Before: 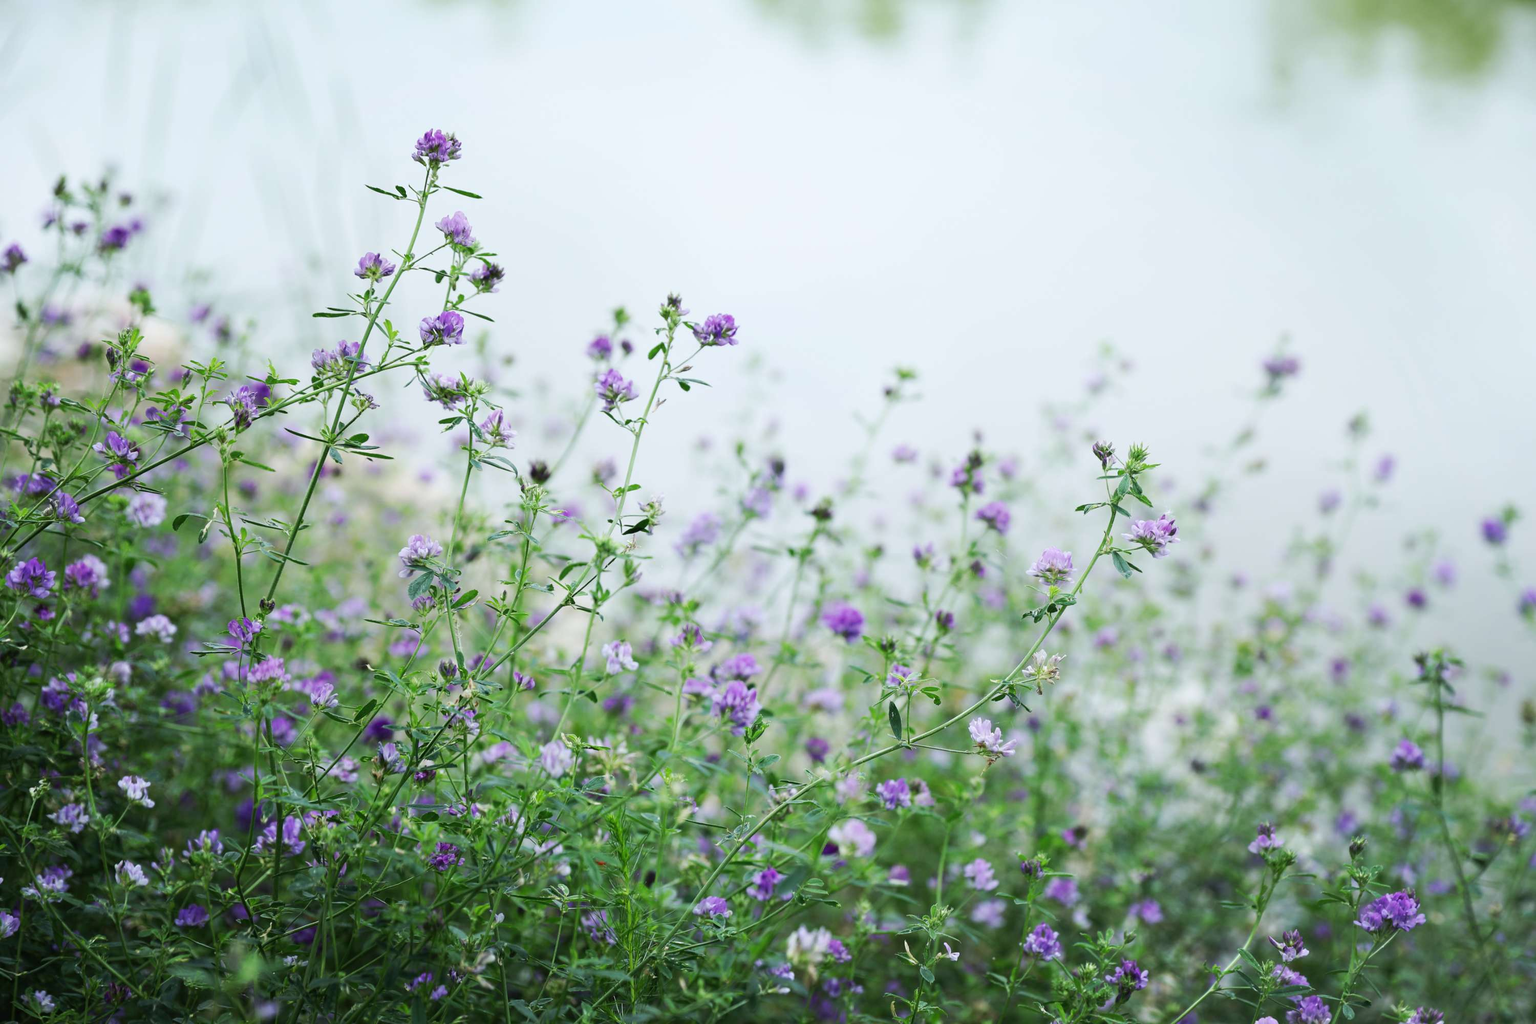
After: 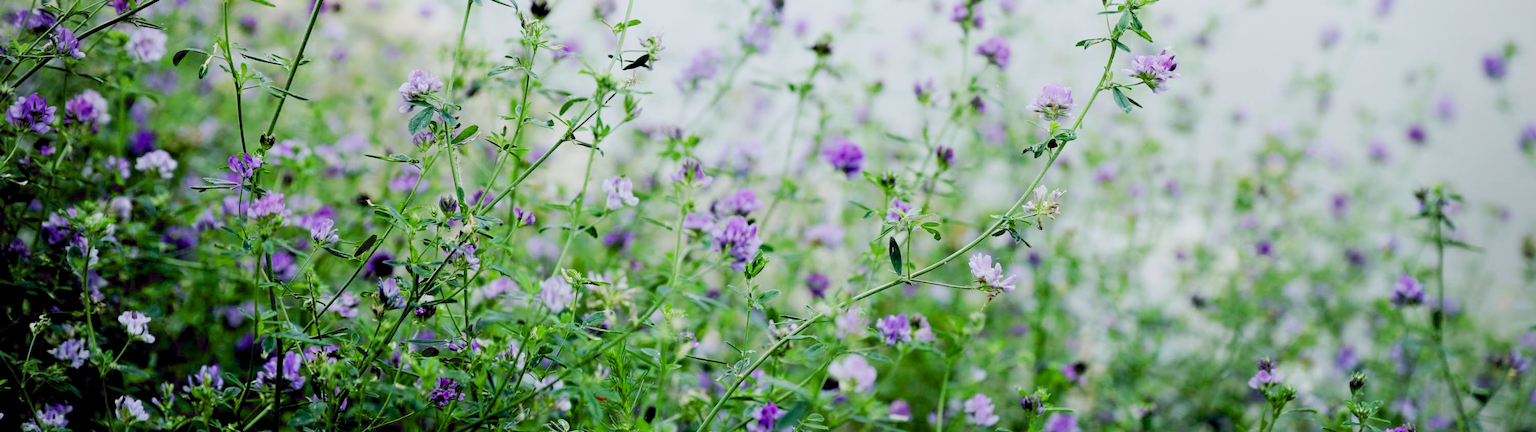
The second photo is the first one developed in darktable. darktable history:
filmic rgb: black relative exposure -8.01 EV, white relative exposure 3.8 EV, hardness 4.36
crop: top 45.434%, bottom 12.278%
vignetting: fall-off radius 61.12%, brightness -0.401, saturation -0.304
exposure: black level correction 0.03, exposure 0.321 EV, compensate highlight preservation false
